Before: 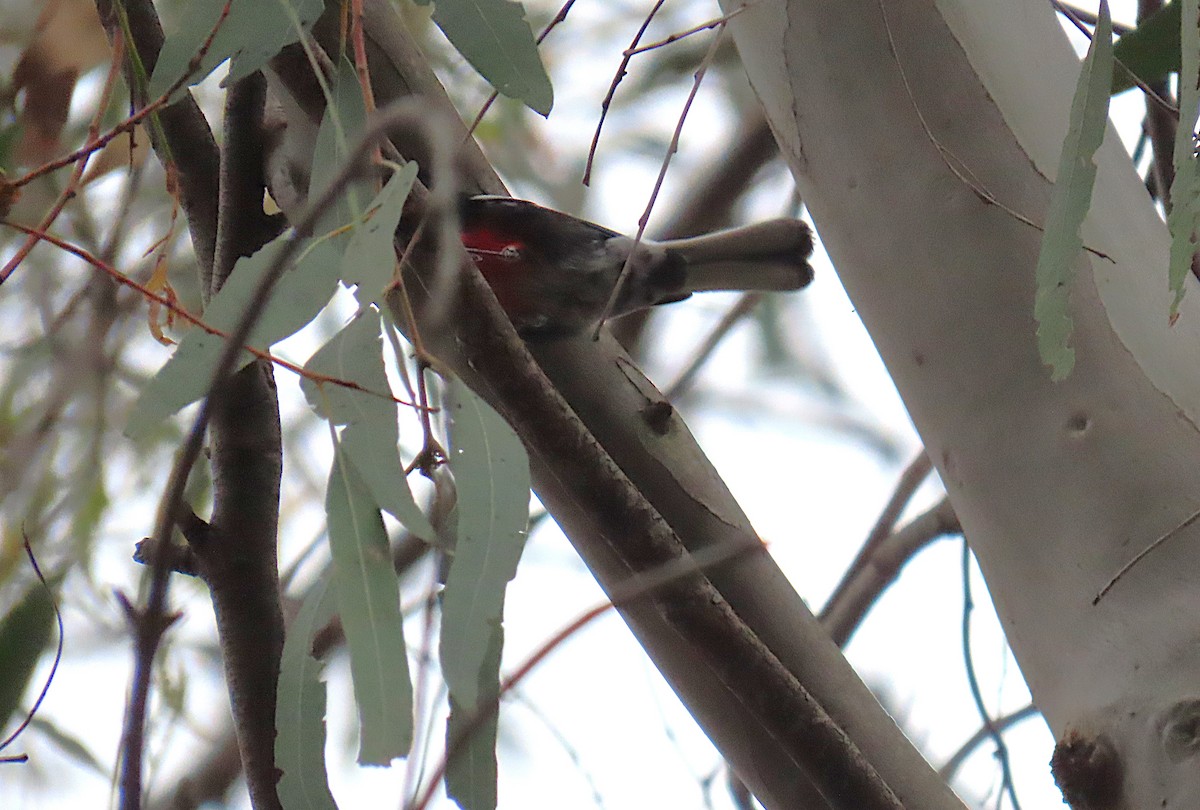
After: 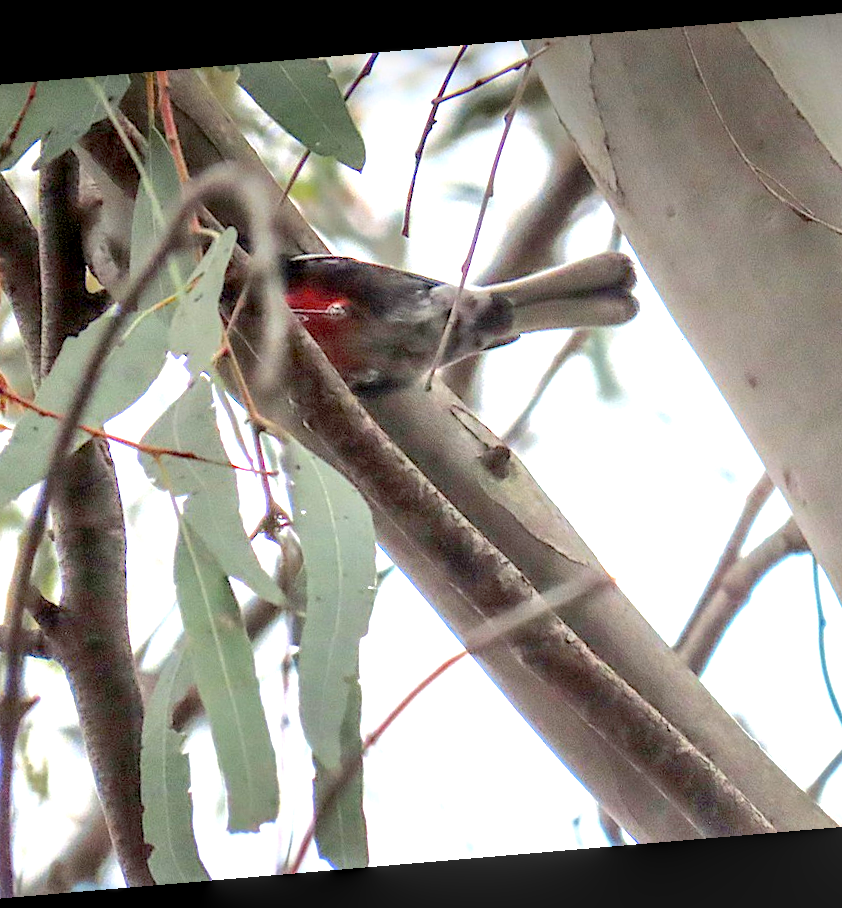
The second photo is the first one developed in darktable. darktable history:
rotate and perspective: rotation -4.86°, automatic cropping off
exposure: black level correction 0.009, exposure 1.425 EV, compensate highlight preservation false
local contrast: highlights 0%, shadows 0%, detail 133%
crop: left 15.419%, right 17.914%
